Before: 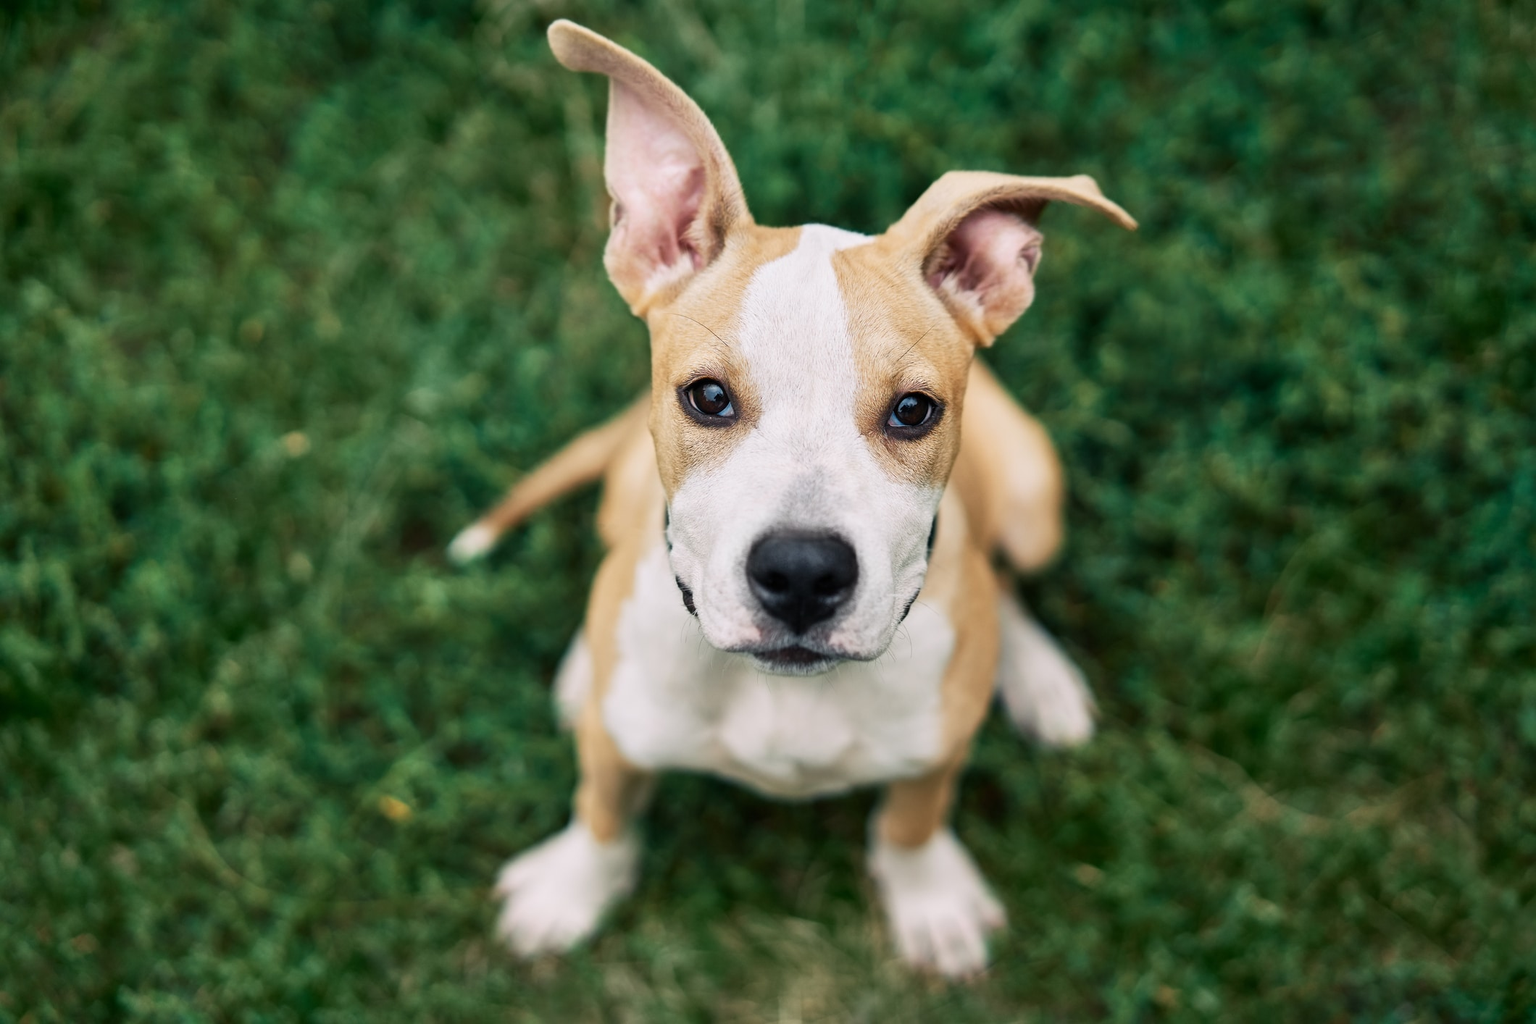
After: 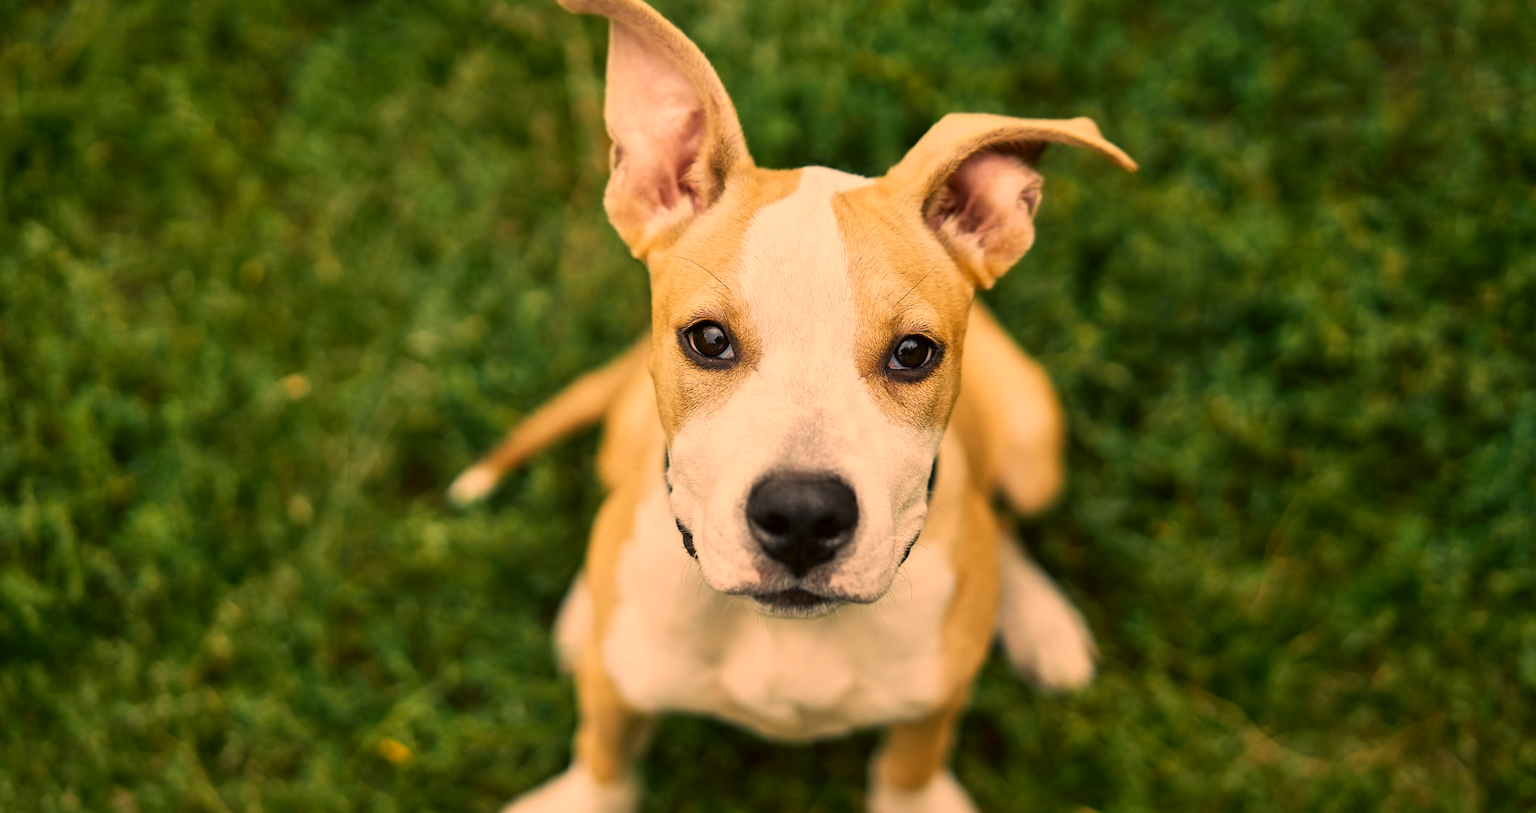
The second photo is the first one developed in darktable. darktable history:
crop and rotate: top 5.669%, bottom 14.91%
color correction: highlights a* 18.16, highlights b* 35.43, shadows a* 0.979, shadows b* 5.95, saturation 1.03
